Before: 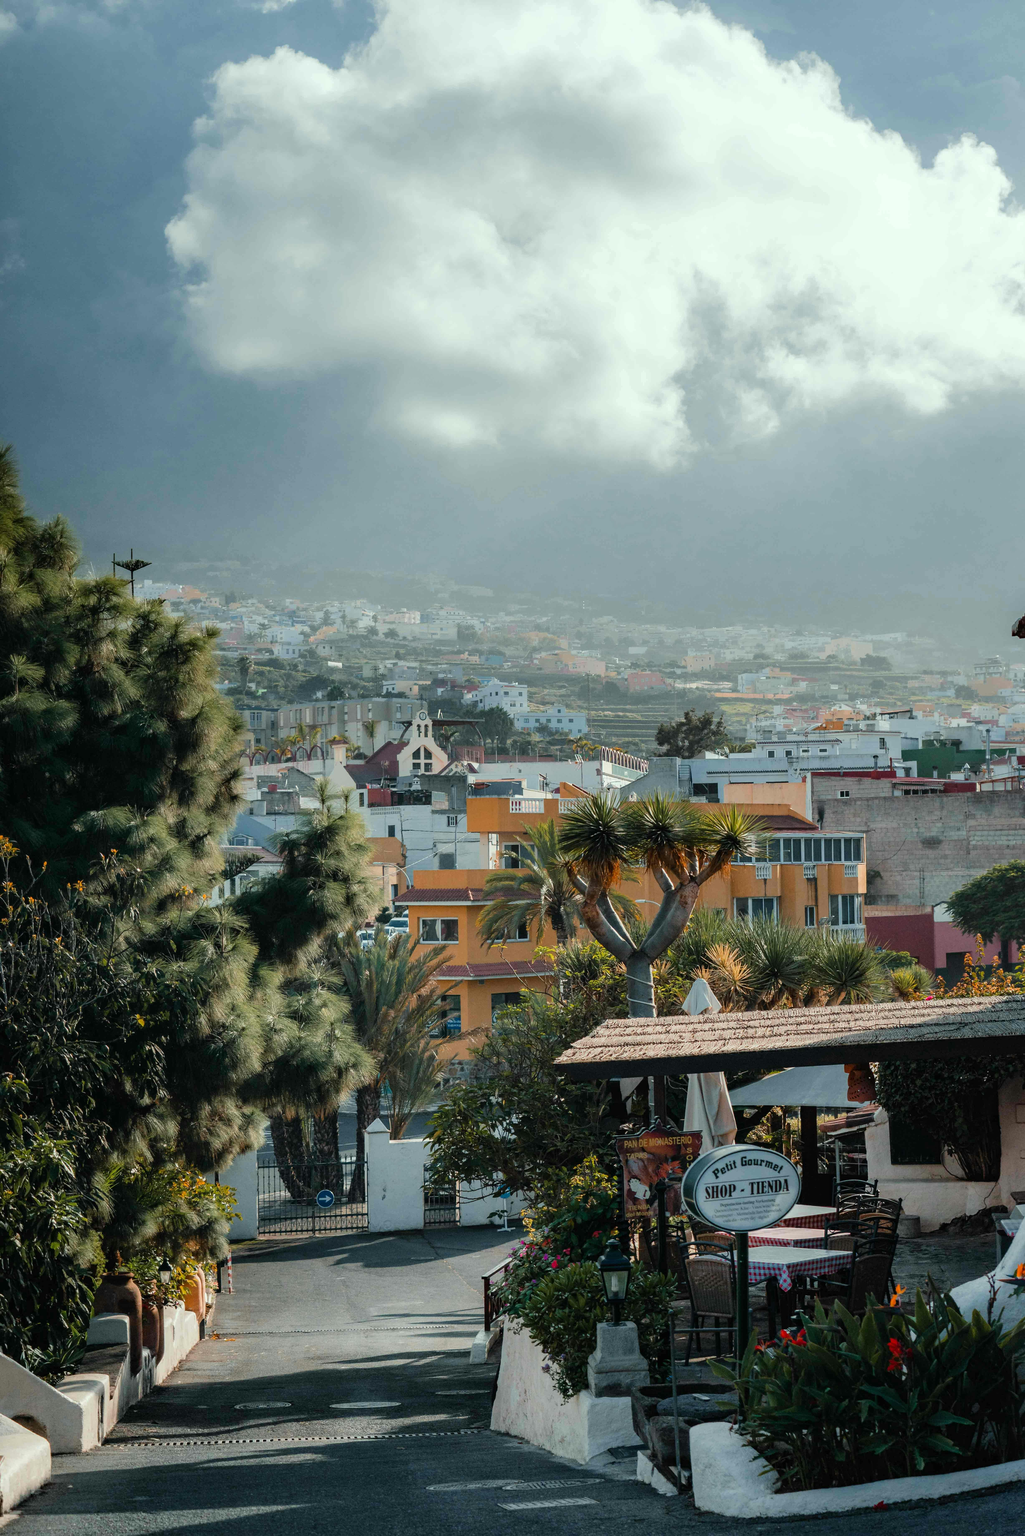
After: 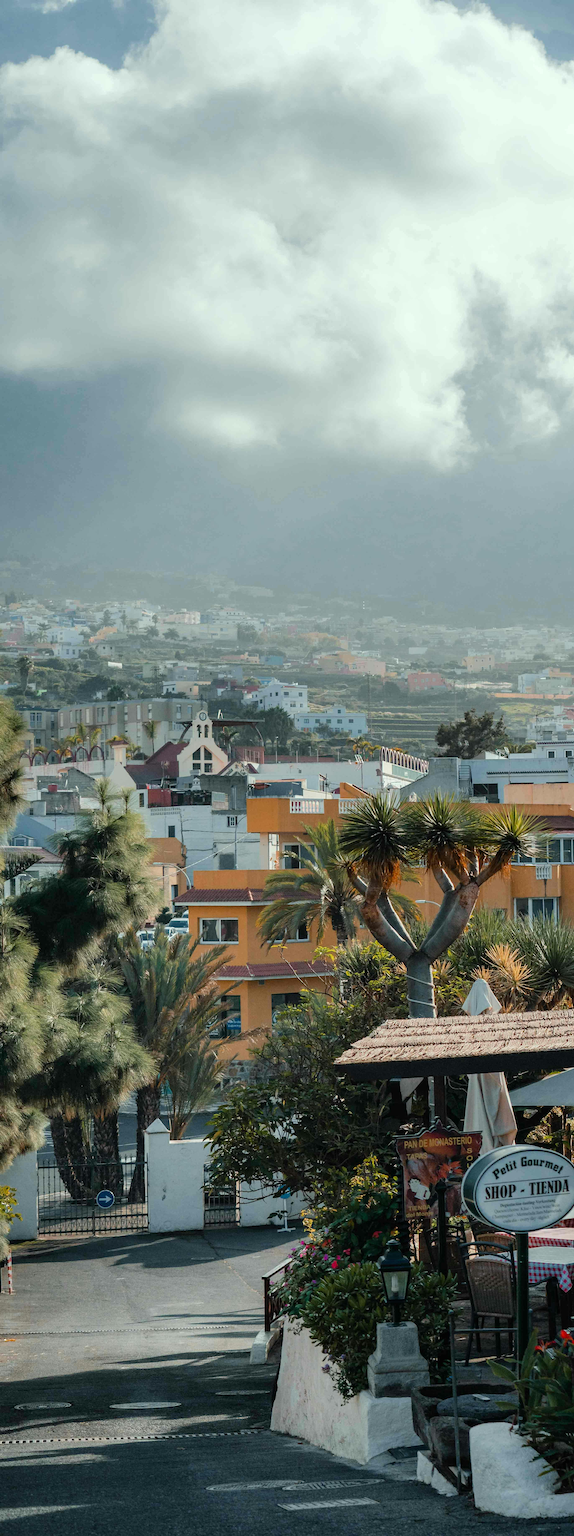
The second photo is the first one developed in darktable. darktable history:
crop: left 21.516%, right 22.452%
